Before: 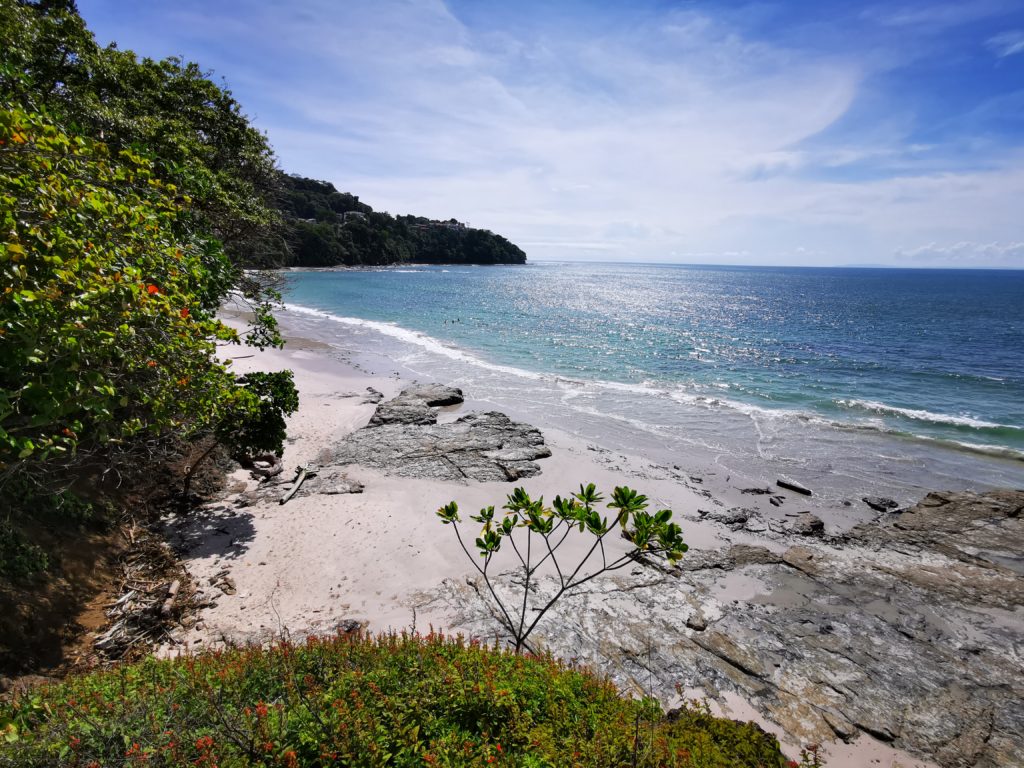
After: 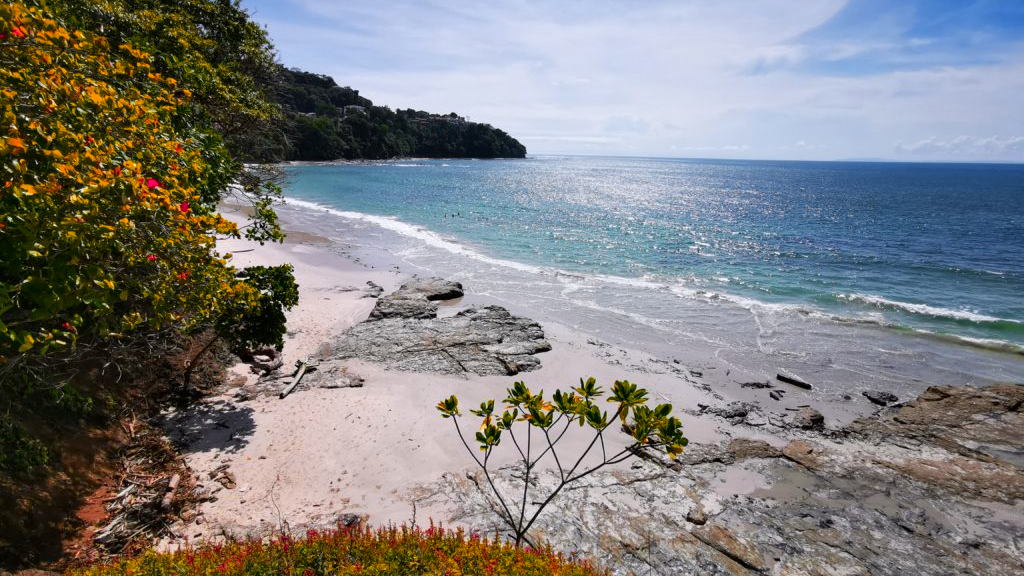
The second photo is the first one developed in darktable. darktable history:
crop: top 13.819%, bottom 11.169%
color zones: curves: ch1 [(0.24, 0.634) (0.75, 0.5)]; ch2 [(0.253, 0.437) (0.745, 0.491)], mix 102.12%
